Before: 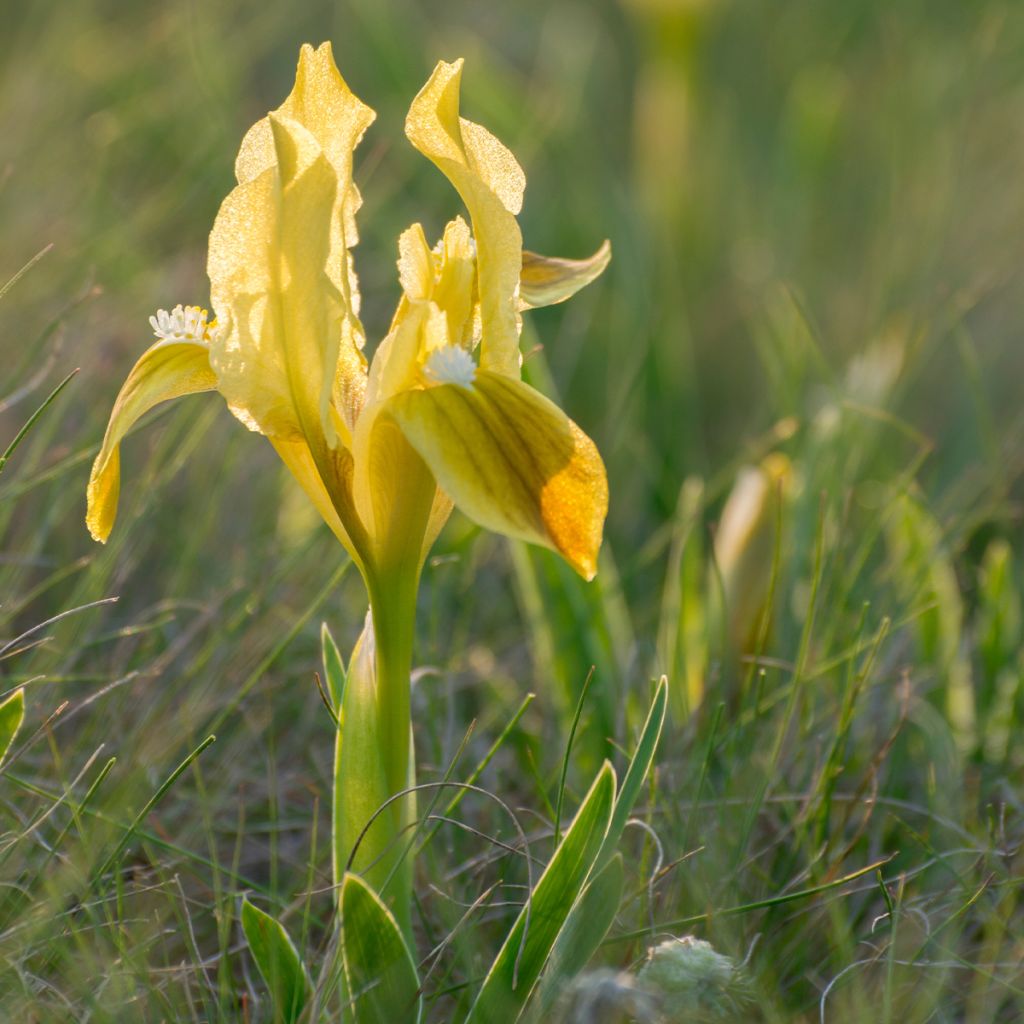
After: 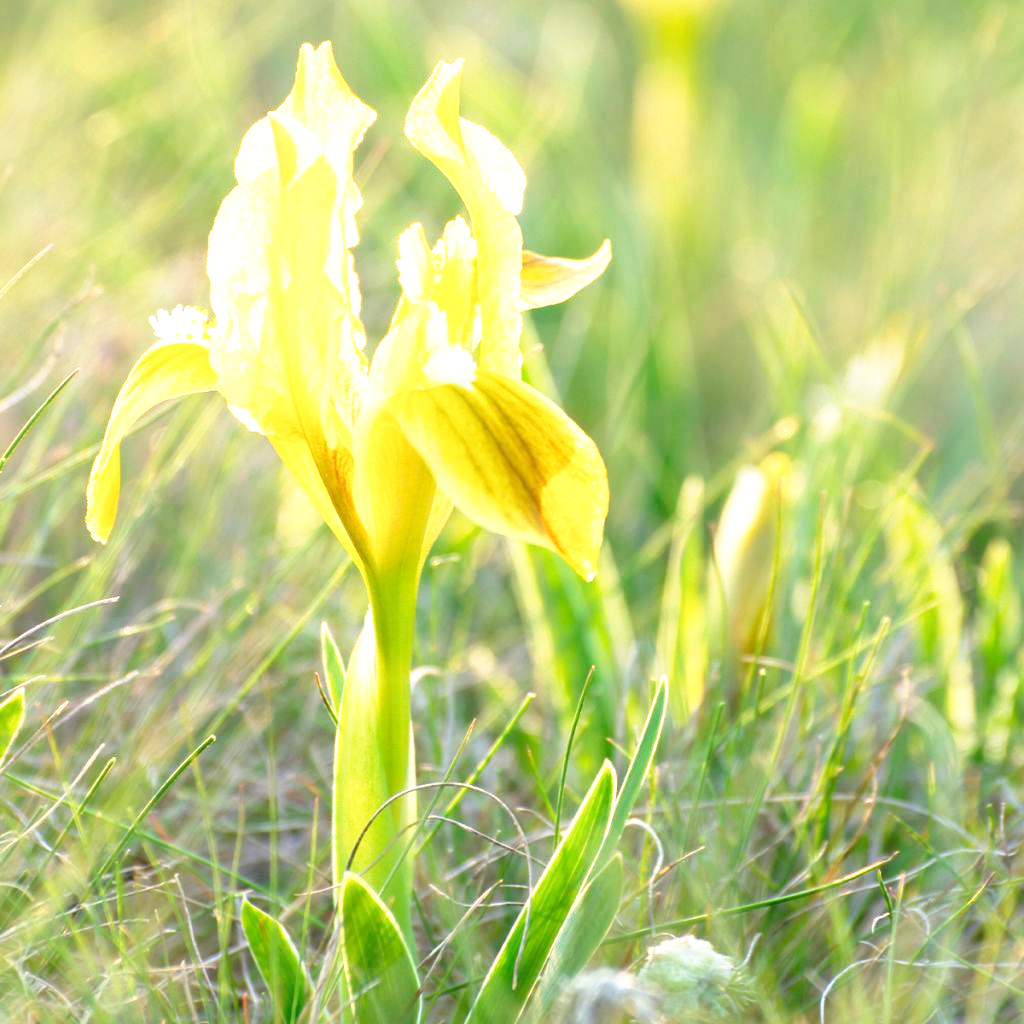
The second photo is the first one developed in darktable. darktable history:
exposure: black level correction 0, exposure 1.404 EV, compensate exposure bias true, compensate highlight preservation false
base curve: curves: ch0 [(0, 0) (0.579, 0.807) (1, 1)], preserve colors none
